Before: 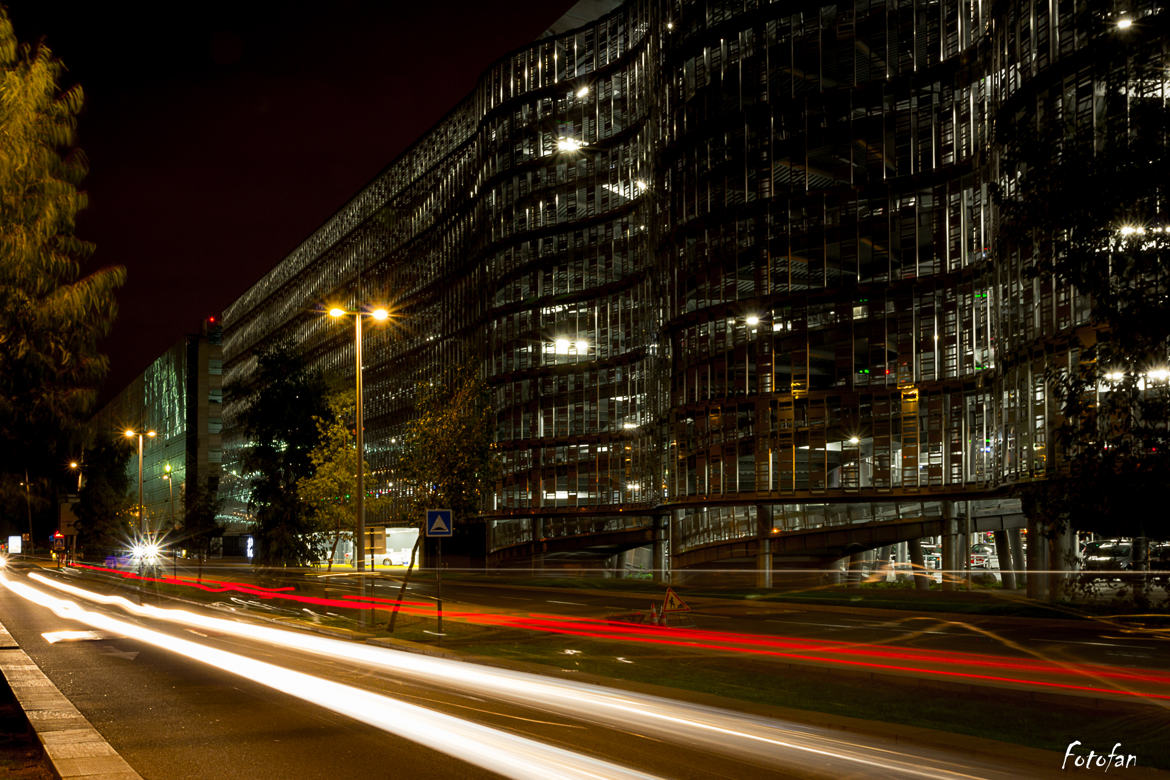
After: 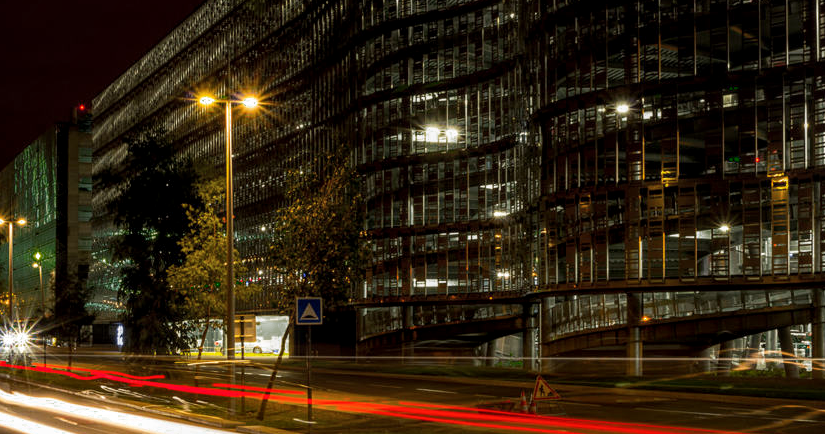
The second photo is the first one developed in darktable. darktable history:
crop: left 11.149%, top 27.229%, right 18.324%, bottom 17.062%
local contrast: on, module defaults
exposure: black level correction 0, compensate highlight preservation false
color zones: curves: ch0 [(0.25, 0.5) (0.347, 0.092) (0.75, 0.5)]; ch1 [(0.25, 0.5) (0.33, 0.51) (0.75, 0.5)]
